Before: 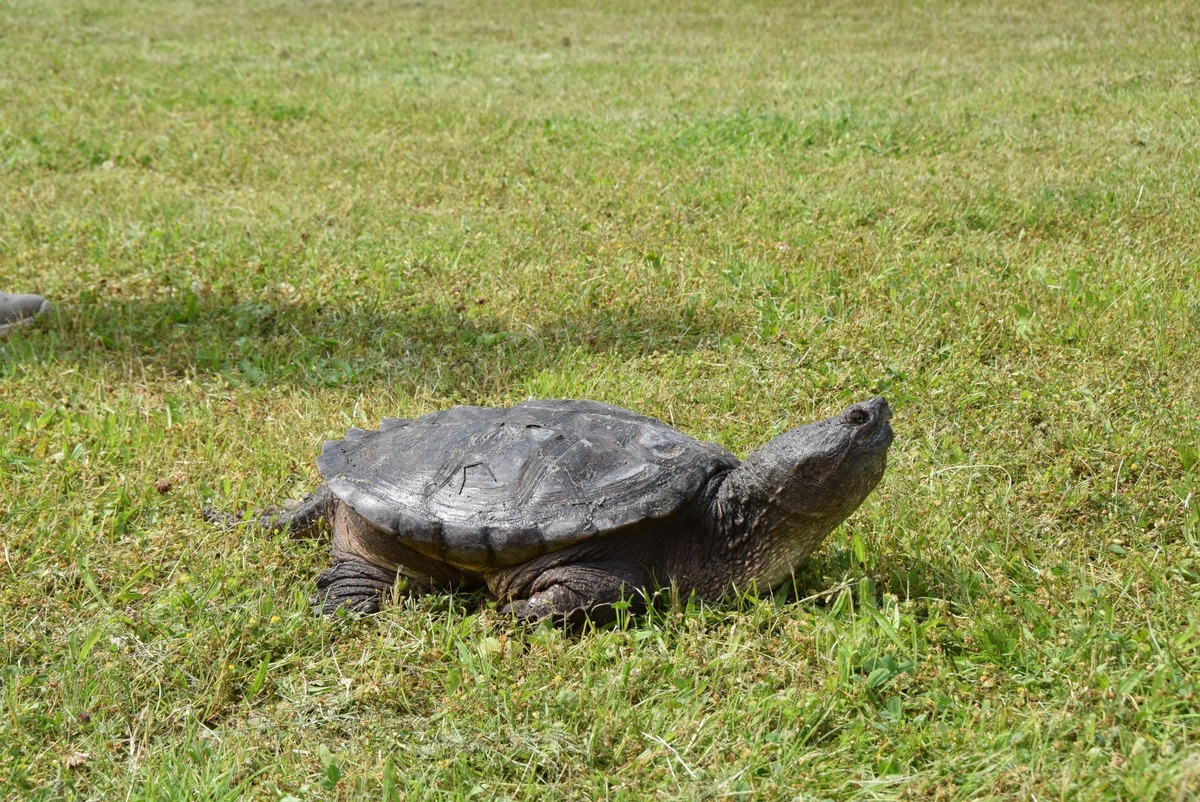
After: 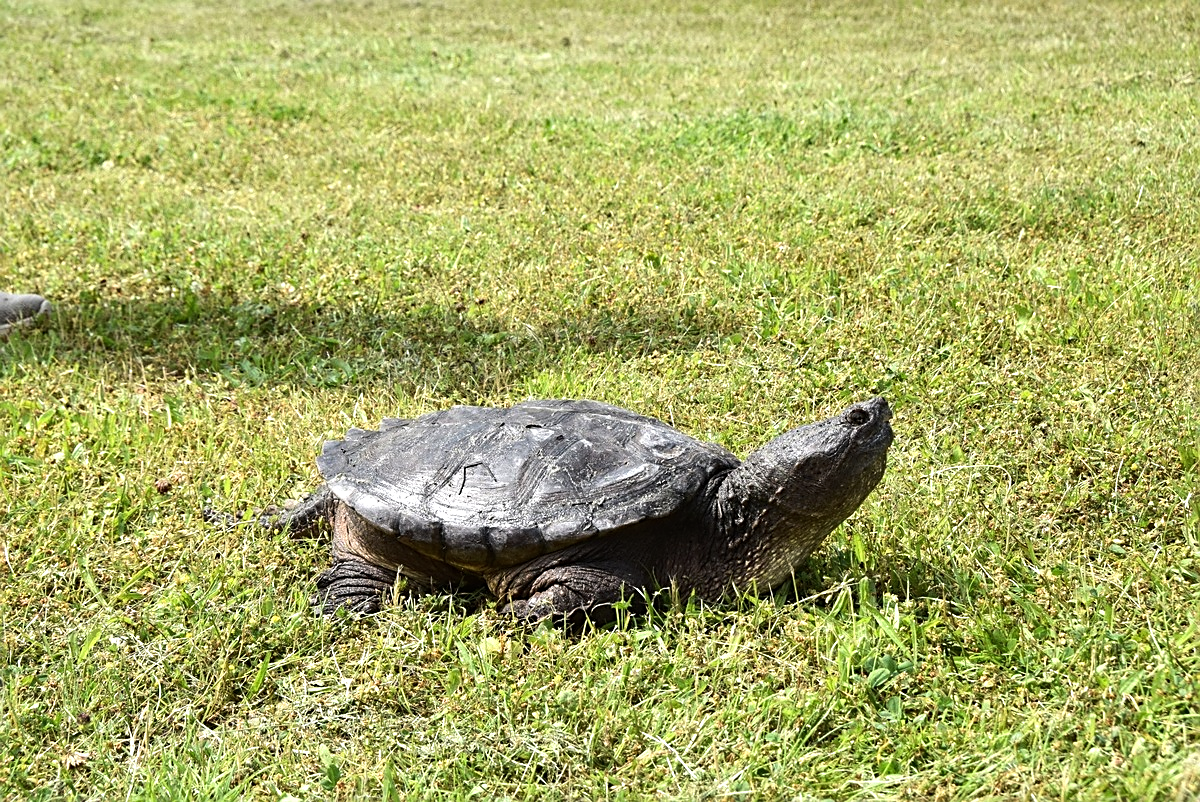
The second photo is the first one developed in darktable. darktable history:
sharpen: on, module defaults
tone equalizer: -8 EV -0.735 EV, -7 EV -0.705 EV, -6 EV -0.63 EV, -5 EV -0.417 EV, -3 EV 0.366 EV, -2 EV 0.6 EV, -1 EV 0.69 EV, +0 EV 0.729 EV, edges refinement/feathering 500, mask exposure compensation -1.57 EV, preserve details no
